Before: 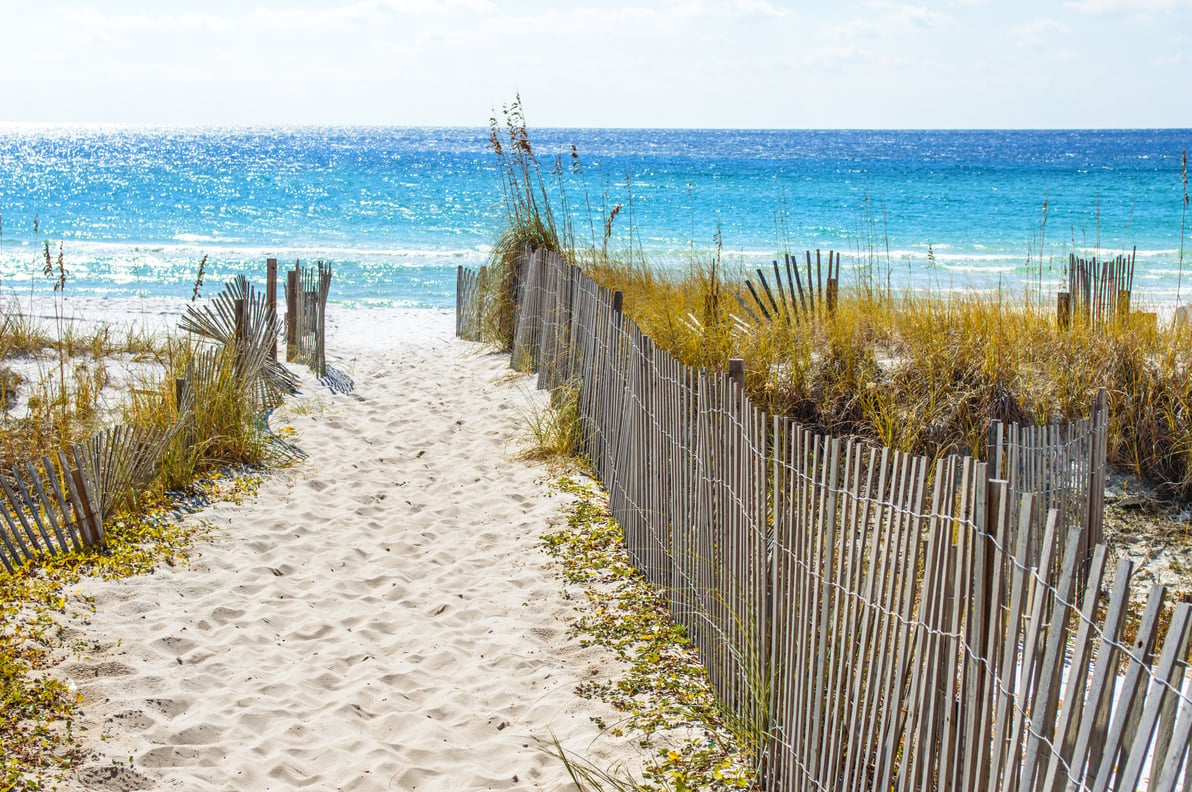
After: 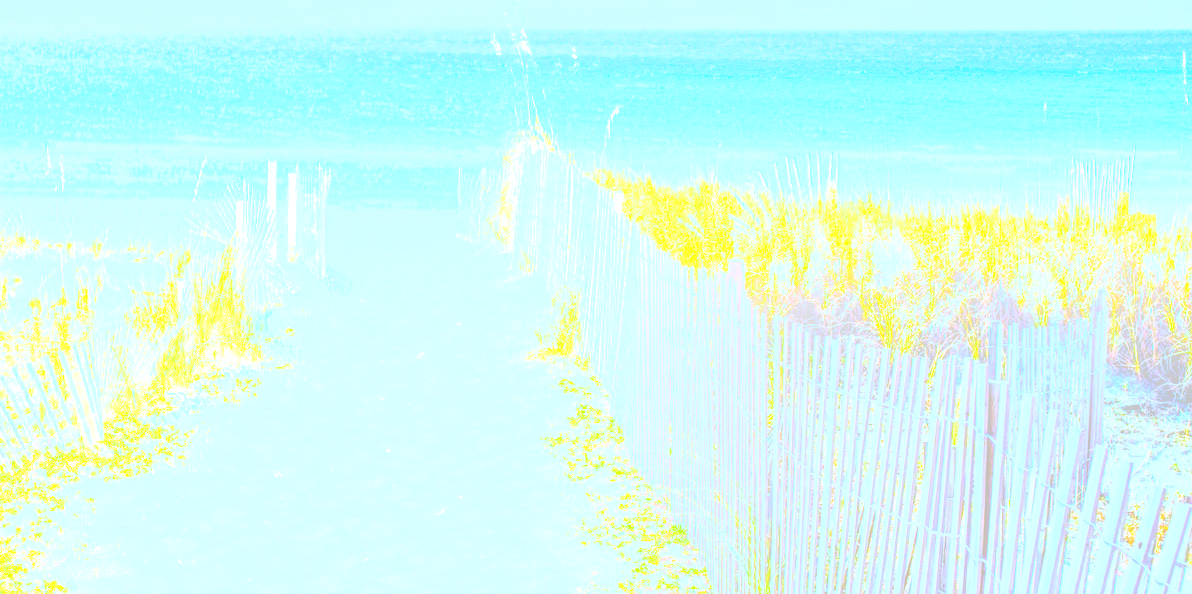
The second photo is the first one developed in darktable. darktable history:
white balance: red 0.766, blue 1.537
local contrast: on, module defaults
exposure: exposure 0.648 EV, compensate highlight preservation false
rgb curve: curves: ch0 [(0, 0) (0.21, 0.15) (0.24, 0.21) (0.5, 0.75) (0.75, 0.96) (0.89, 0.99) (1, 1)]; ch1 [(0, 0.02) (0.21, 0.13) (0.25, 0.2) (0.5, 0.67) (0.75, 0.9) (0.89, 0.97) (1, 1)]; ch2 [(0, 0.02) (0.21, 0.13) (0.25, 0.2) (0.5, 0.67) (0.75, 0.9) (0.89, 0.97) (1, 1)], compensate middle gray true
bloom: size 38%, threshold 95%, strength 30%
contrast equalizer: octaves 7, y [[0.524 ×6], [0.512 ×6], [0.379 ×6], [0 ×6], [0 ×6]]
crop and rotate: top 12.5%, bottom 12.5%
color balance rgb: perceptual saturation grading › global saturation 20%, perceptual saturation grading › highlights -50%, perceptual saturation grading › shadows 30%, perceptual brilliance grading › global brilliance 10%, perceptual brilliance grading › shadows 15%
